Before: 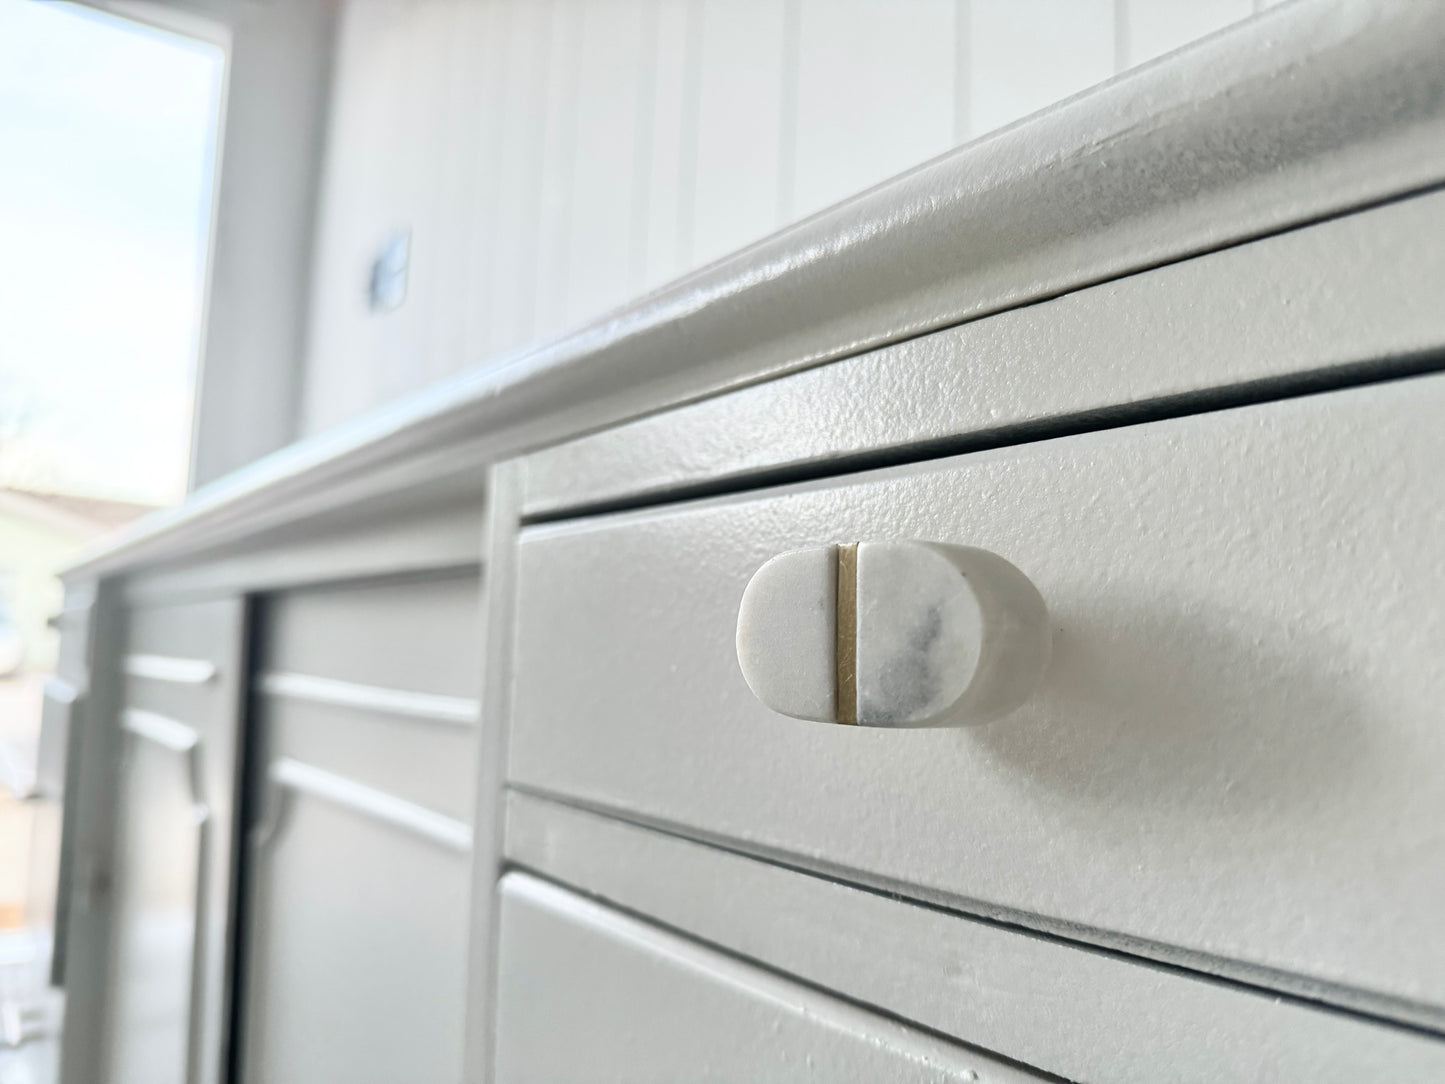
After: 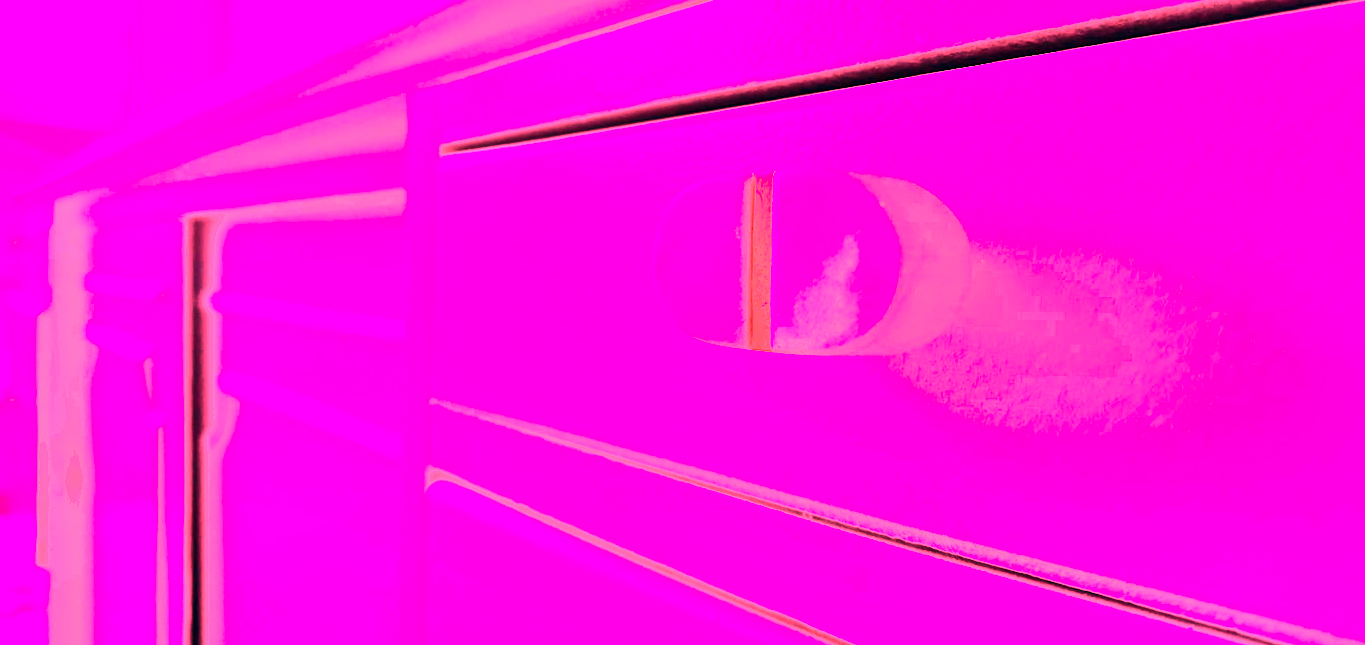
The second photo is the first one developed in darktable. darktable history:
shadows and highlights: shadows 25, highlights -25
white balance: red 4.26, blue 1.802
contrast brightness saturation: contrast 0.28
rotate and perspective: rotation 0.062°, lens shift (vertical) 0.115, lens shift (horizontal) -0.133, crop left 0.047, crop right 0.94, crop top 0.061, crop bottom 0.94
crop and rotate: top 36.435%
